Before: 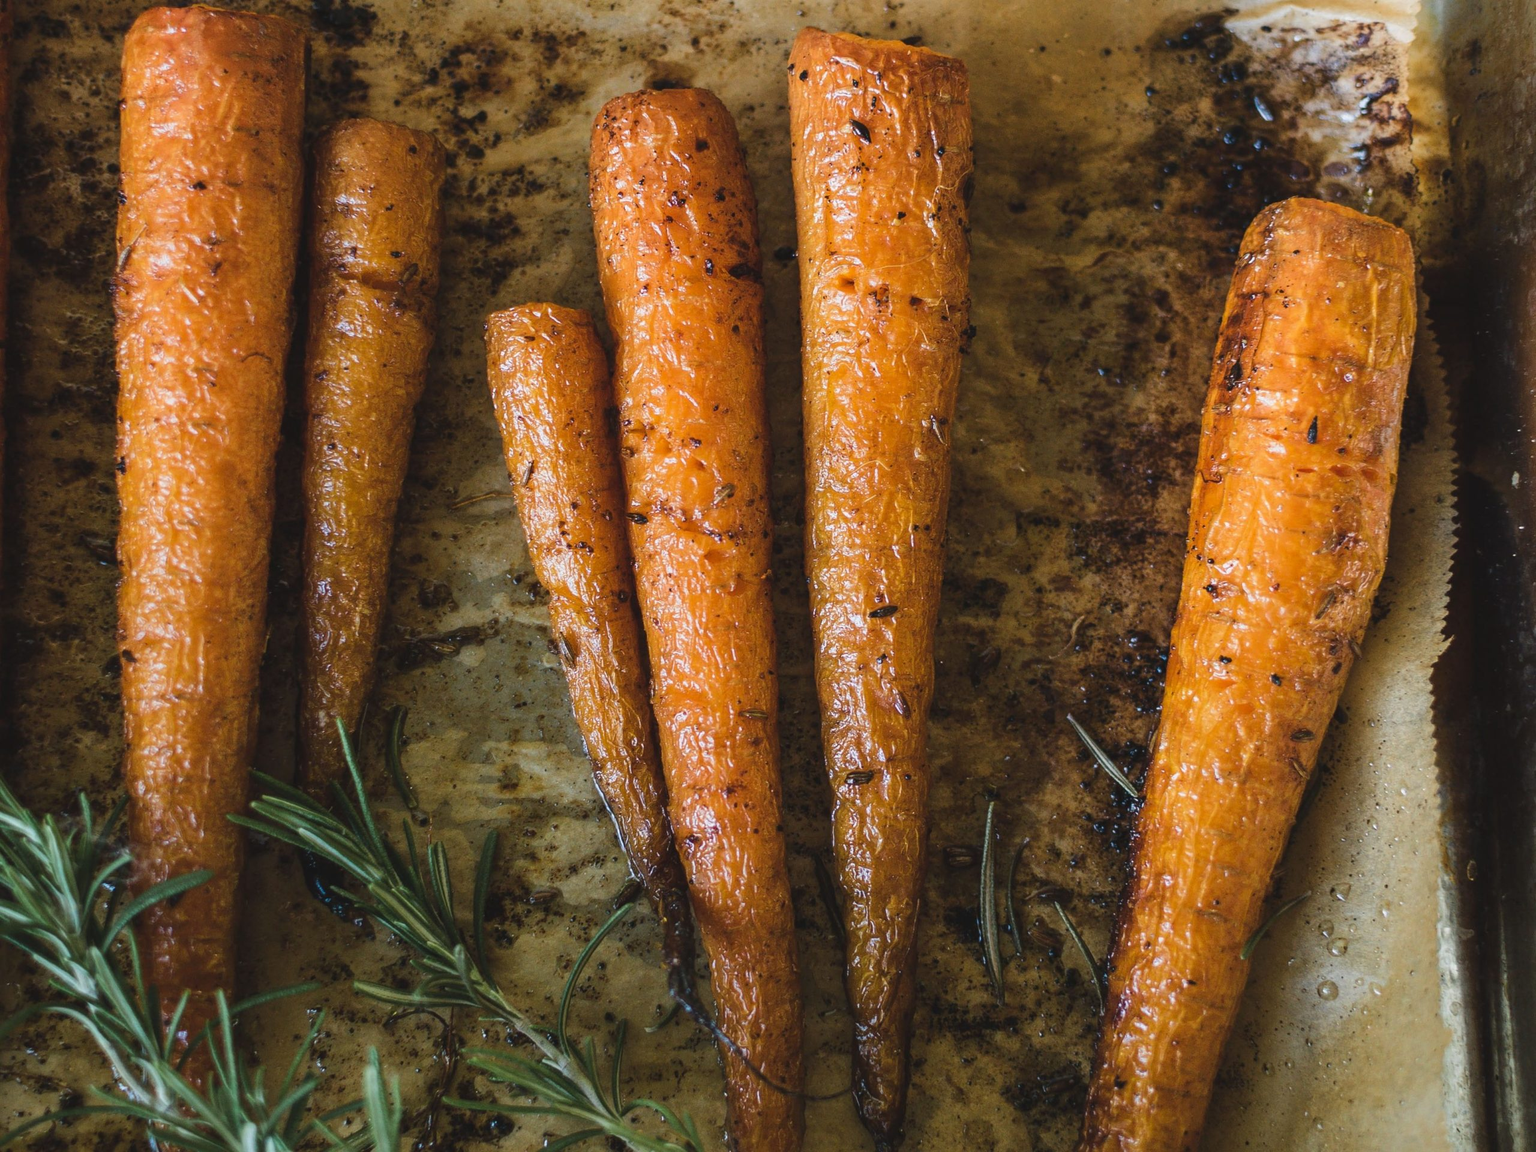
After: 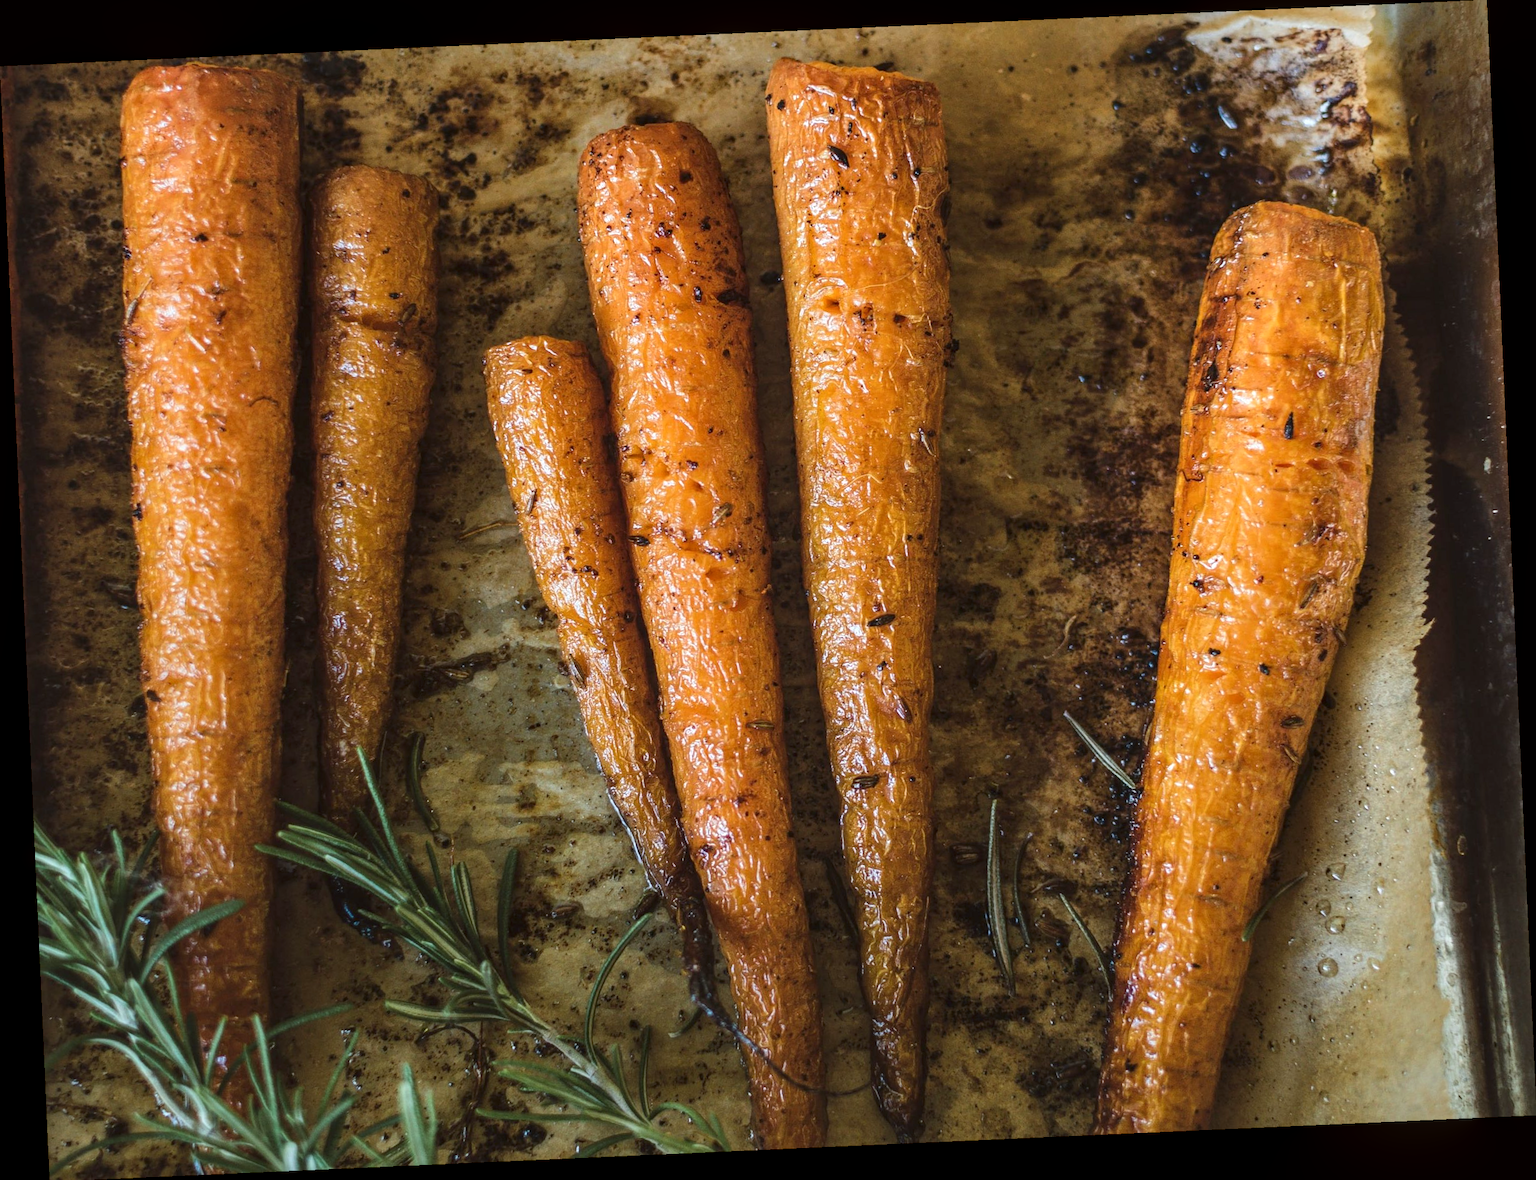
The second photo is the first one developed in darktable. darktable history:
exposure: exposure 0.078 EV, compensate highlight preservation false
color correction: highlights a* -2.73, highlights b* -2.09, shadows a* 2.41, shadows b* 2.73
local contrast: on, module defaults
rotate and perspective: rotation -2.56°, automatic cropping off
